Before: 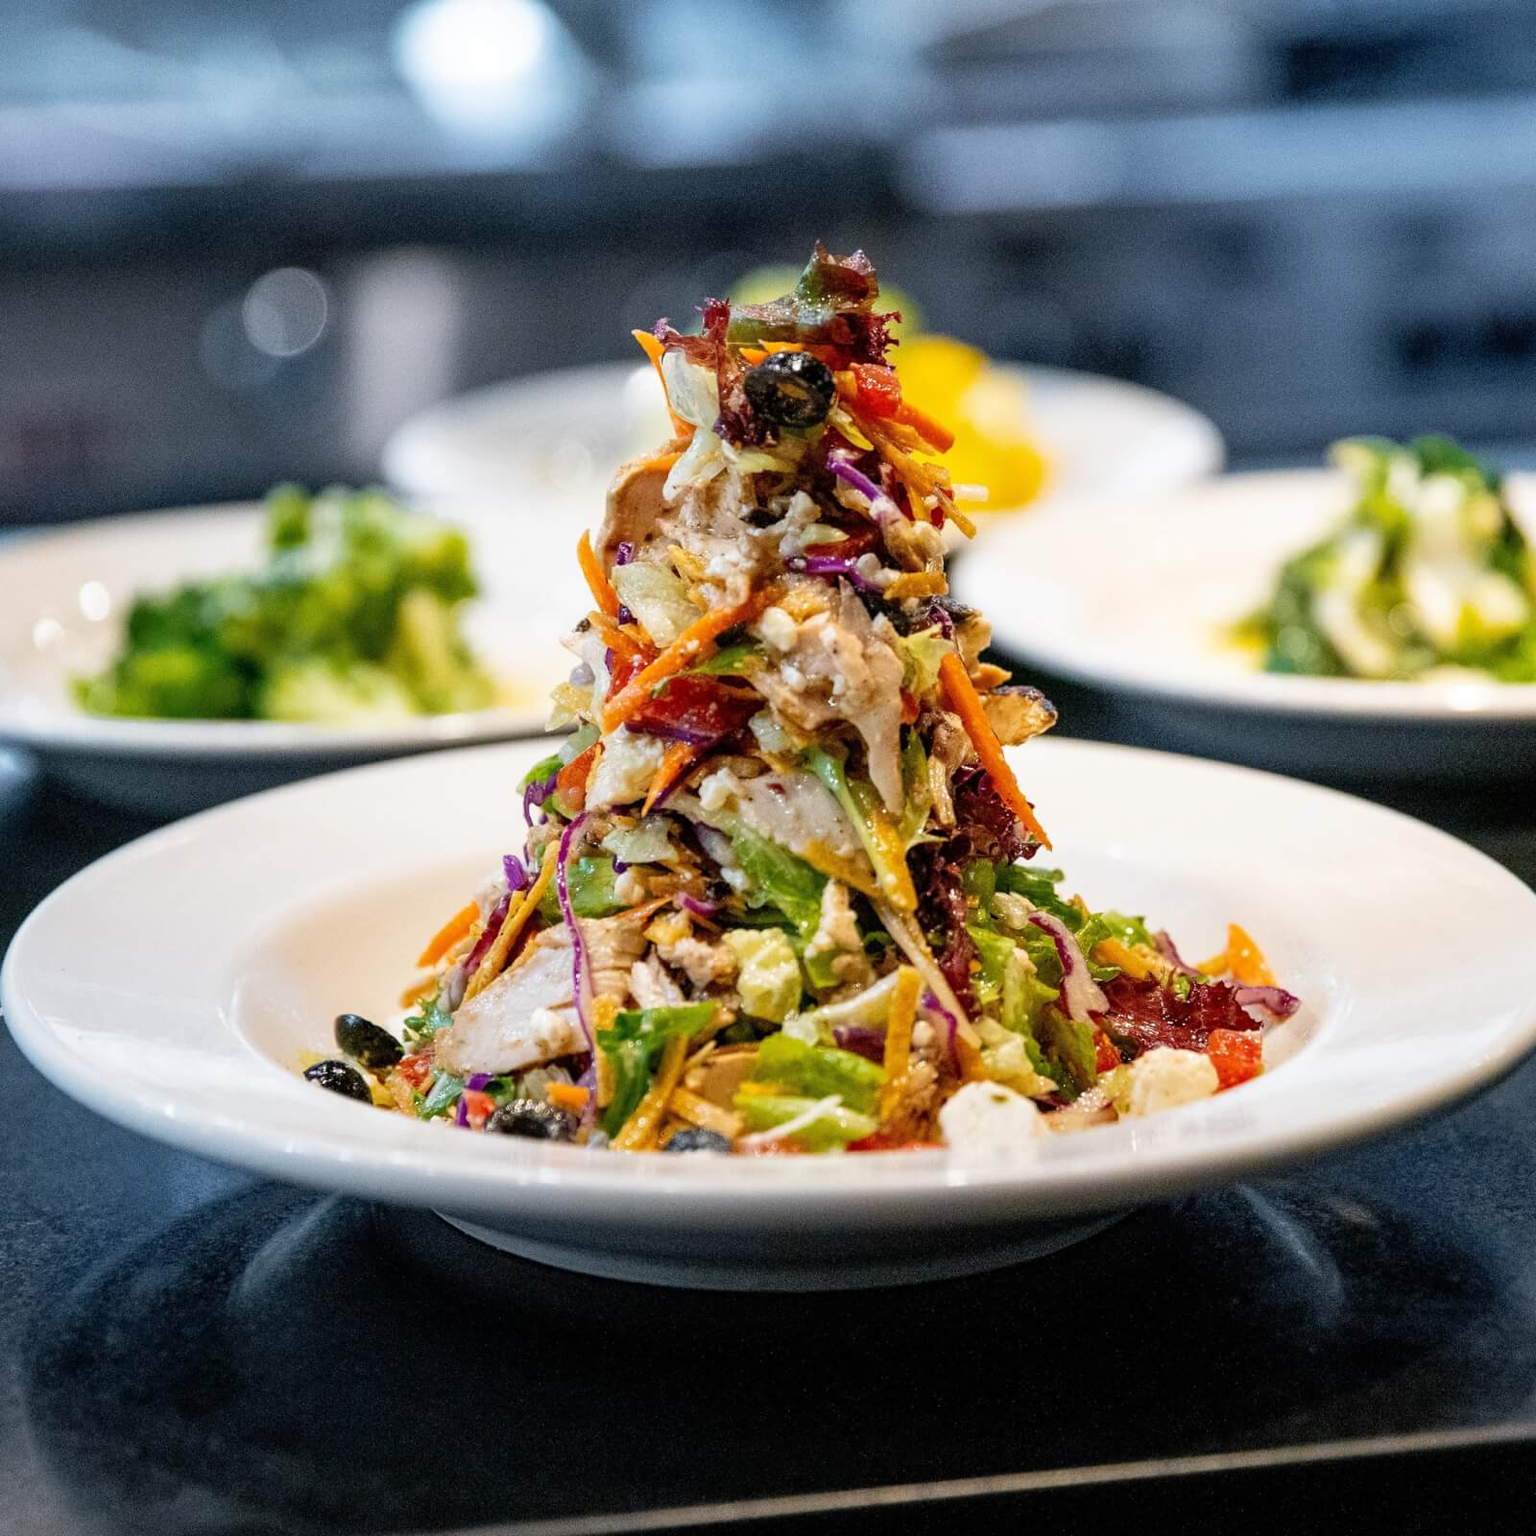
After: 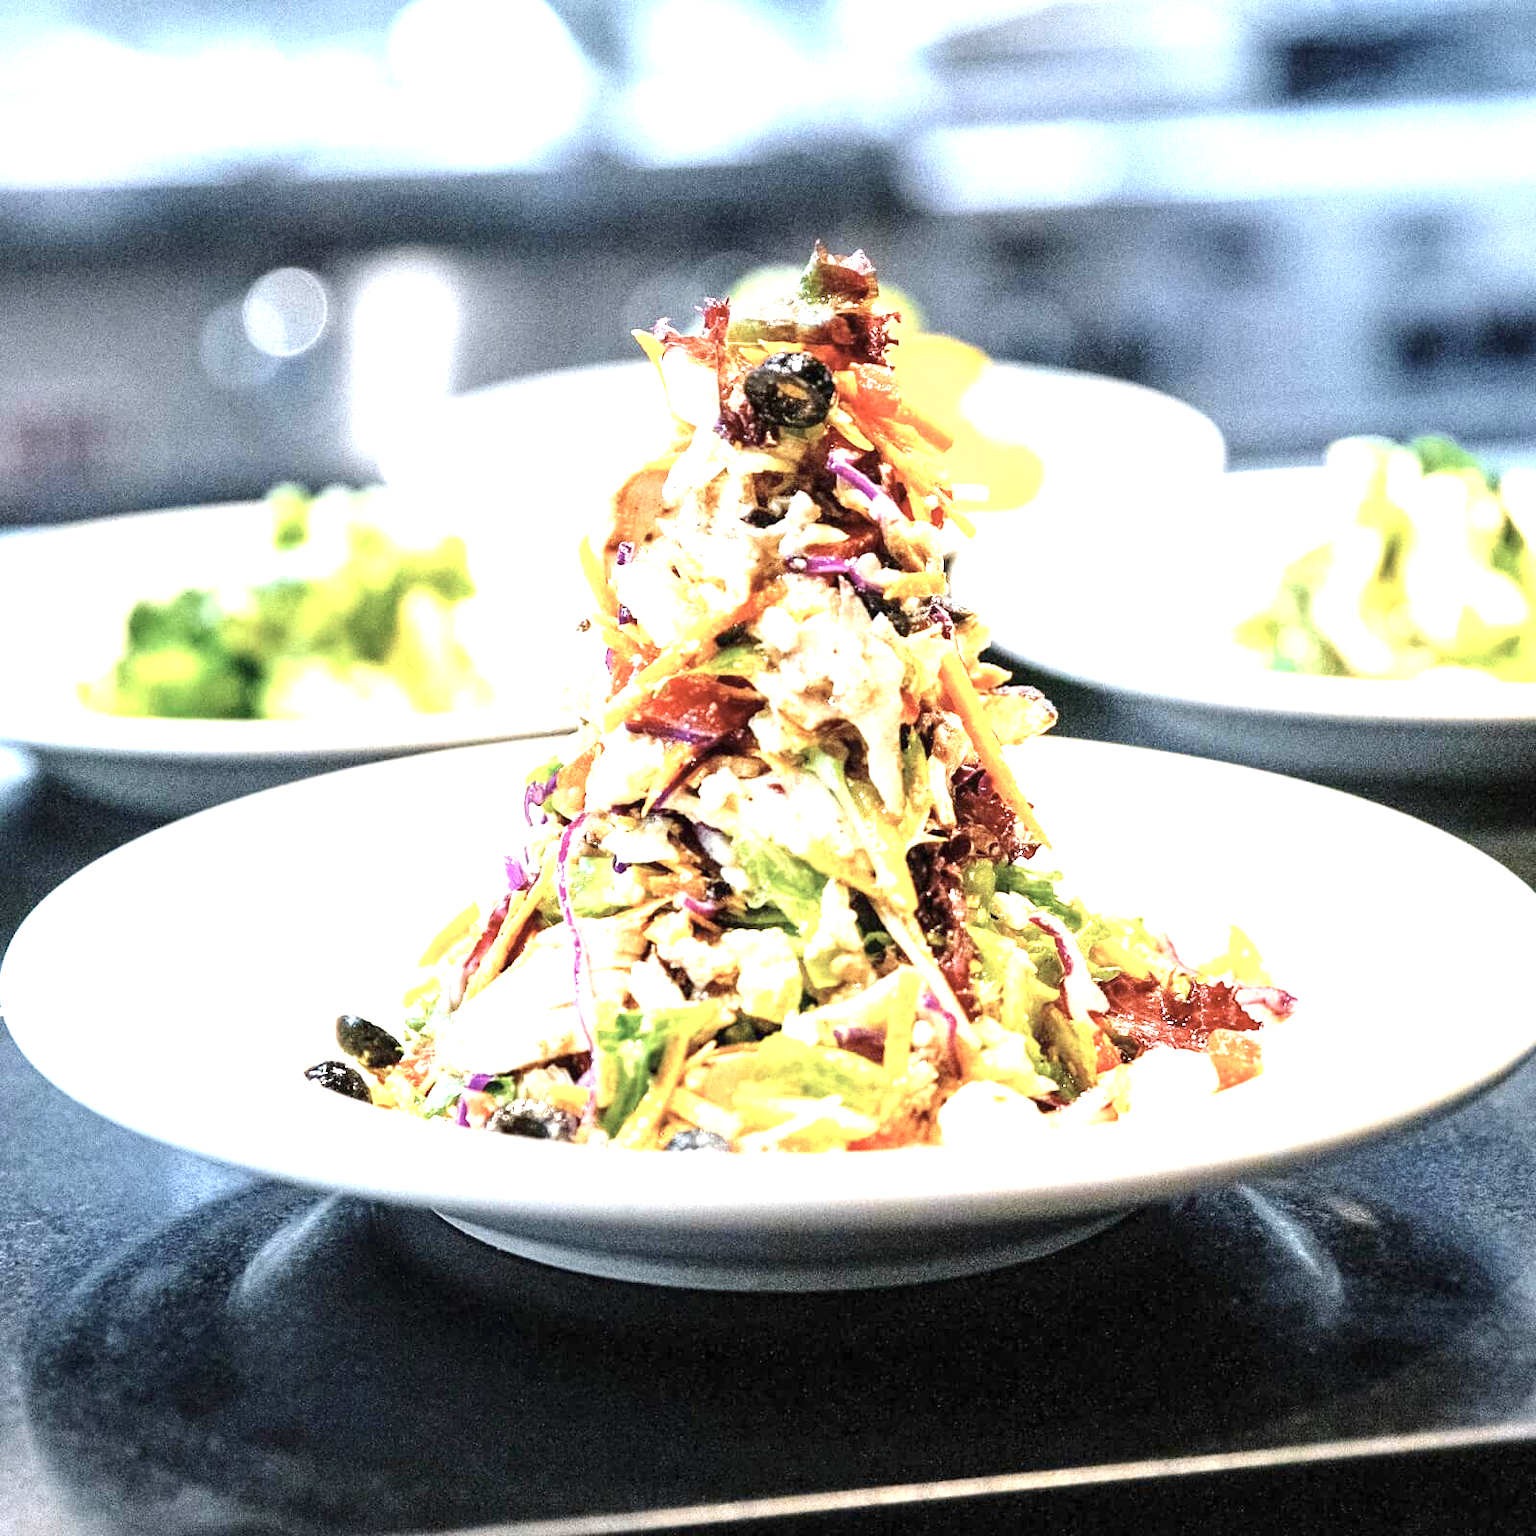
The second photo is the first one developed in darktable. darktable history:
exposure: black level correction 0, exposure 2.138 EV, compensate exposure bias true, compensate highlight preservation false
contrast brightness saturation: contrast 0.1, saturation -0.3
